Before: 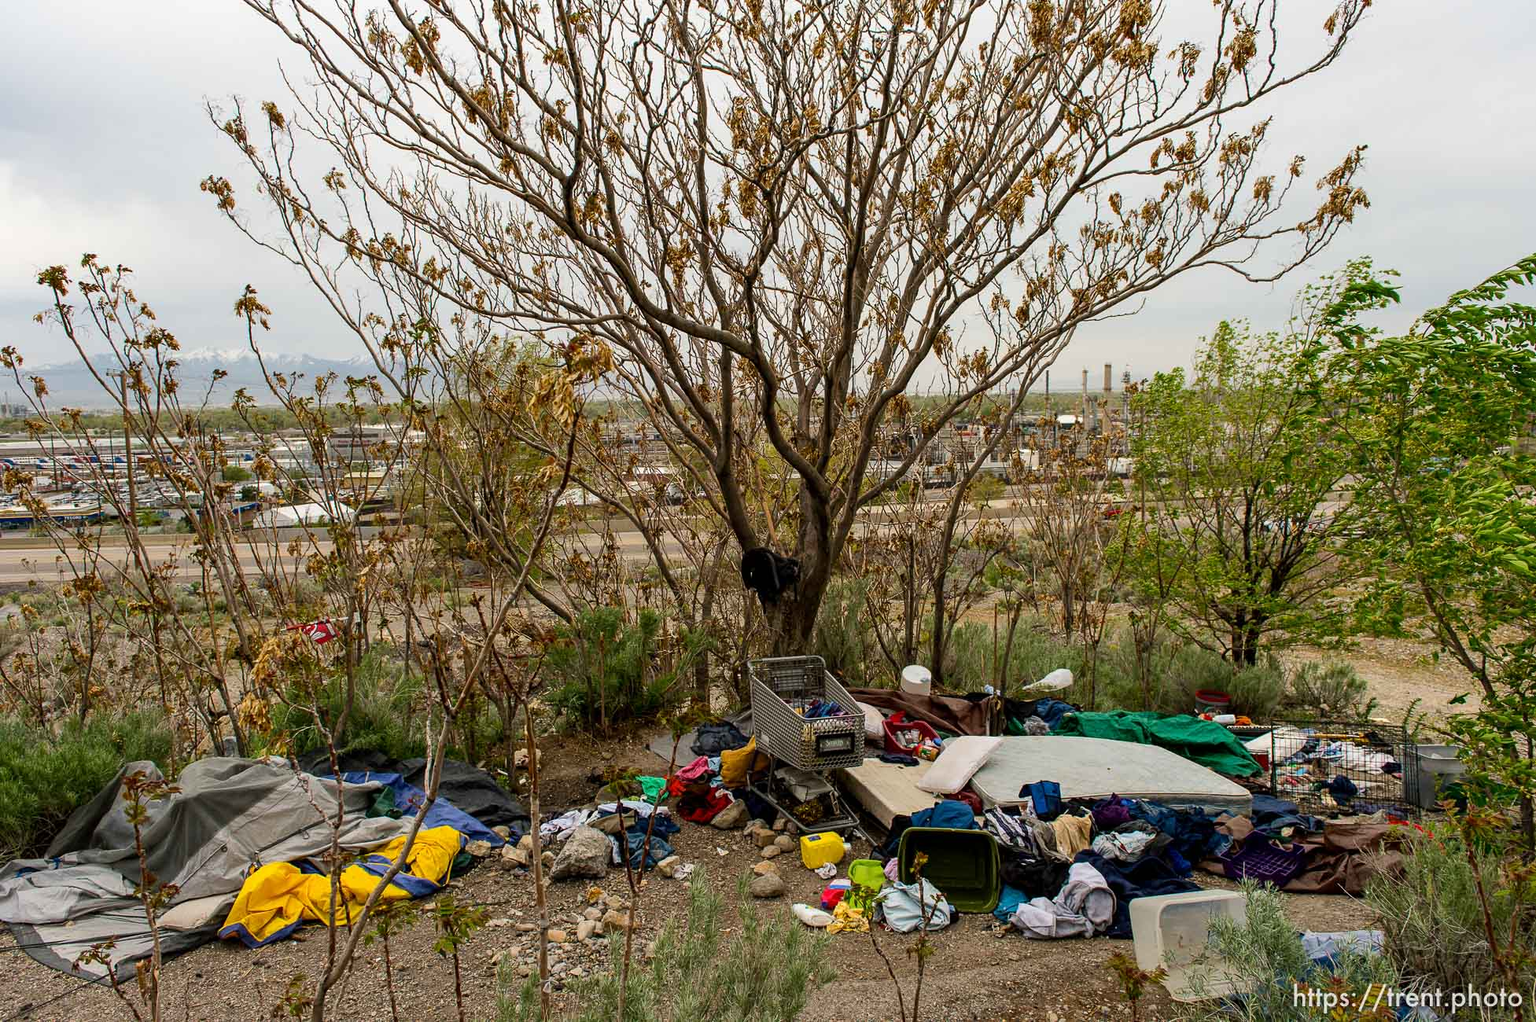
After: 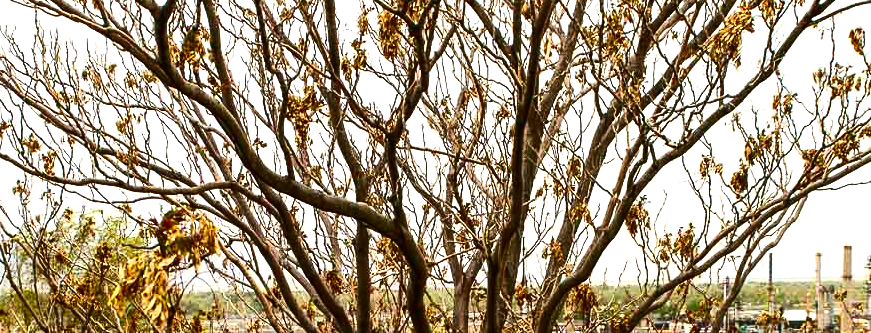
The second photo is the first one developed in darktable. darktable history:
exposure: black level correction -0.005, exposure 1.004 EV, compensate highlight preservation false
contrast brightness saturation: contrast 0.215, brightness -0.194, saturation 0.232
crop: left 28.764%, top 16.789%, right 26.602%, bottom 57.534%
